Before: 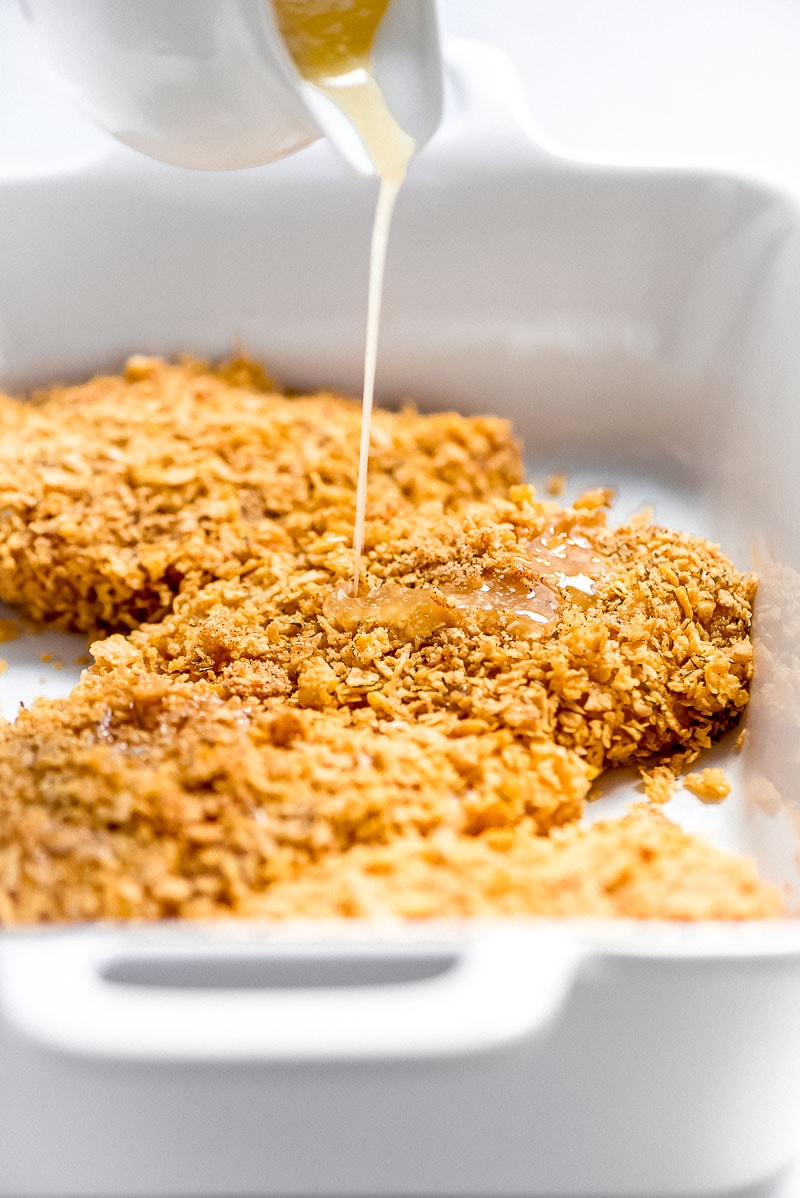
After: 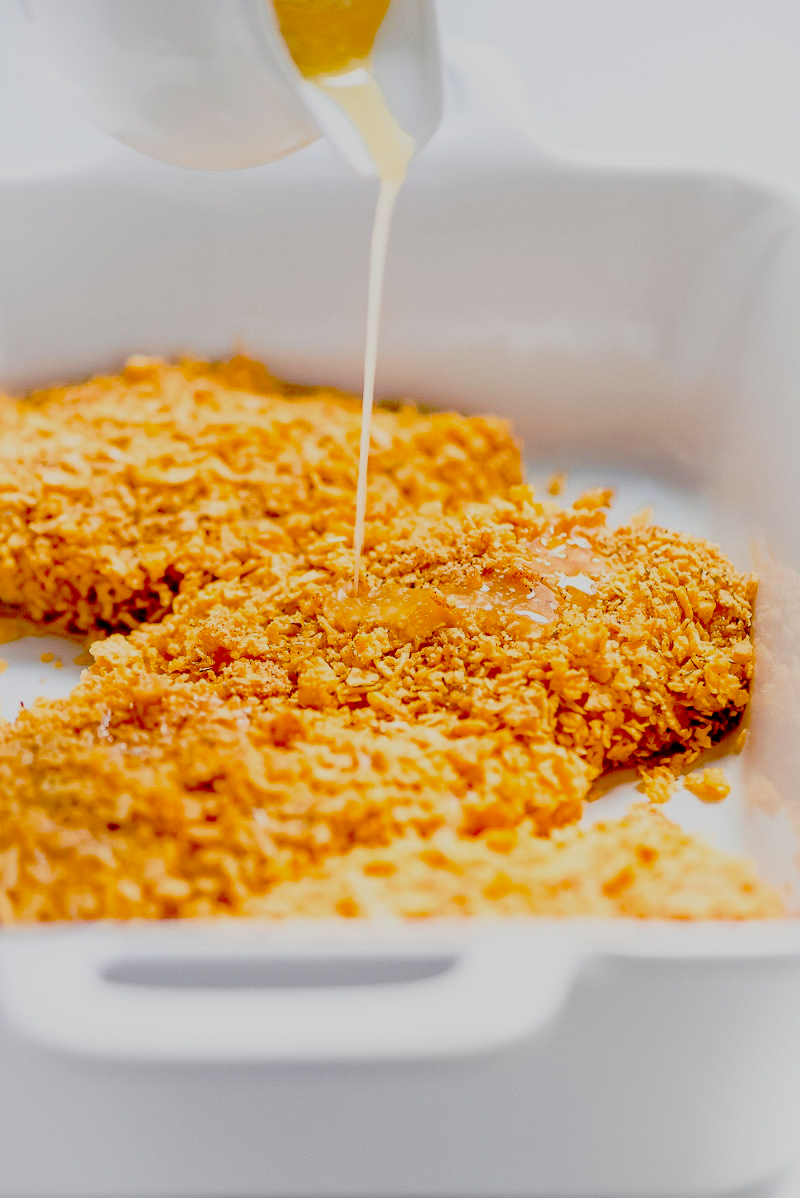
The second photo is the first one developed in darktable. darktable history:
filmic rgb: middle gray luminance 2.51%, black relative exposure -9.92 EV, white relative exposure 6.99 EV, dynamic range scaling 9.68%, target black luminance 0%, hardness 3.18, latitude 43.44%, contrast 0.675, highlights saturation mix 4.46%, shadows ↔ highlights balance 13.31%, color science v4 (2020)
tone curve: curves: ch0 [(0, 0) (0.062, 0.023) (0.168, 0.142) (0.359, 0.44) (0.469, 0.544) (0.634, 0.722) (0.839, 0.909) (0.998, 0.978)]; ch1 [(0, 0) (0.437, 0.453) (0.472, 0.47) (0.502, 0.504) (0.527, 0.546) (0.568, 0.619) (0.608, 0.665) (0.669, 0.748) (0.859, 0.899) (1, 1)]; ch2 [(0, 0) (0.33, 0.301) (0.421, 0.443) (0.473, 0.498) (0.509, 0.5) (0.535, 0.564) (0.575, 0.625) (0.608, 0.676) (1, 1)], preserve colors none
exposure: black level correction 0.047, exposure 0.013 EV, compensate highlight preservation false
